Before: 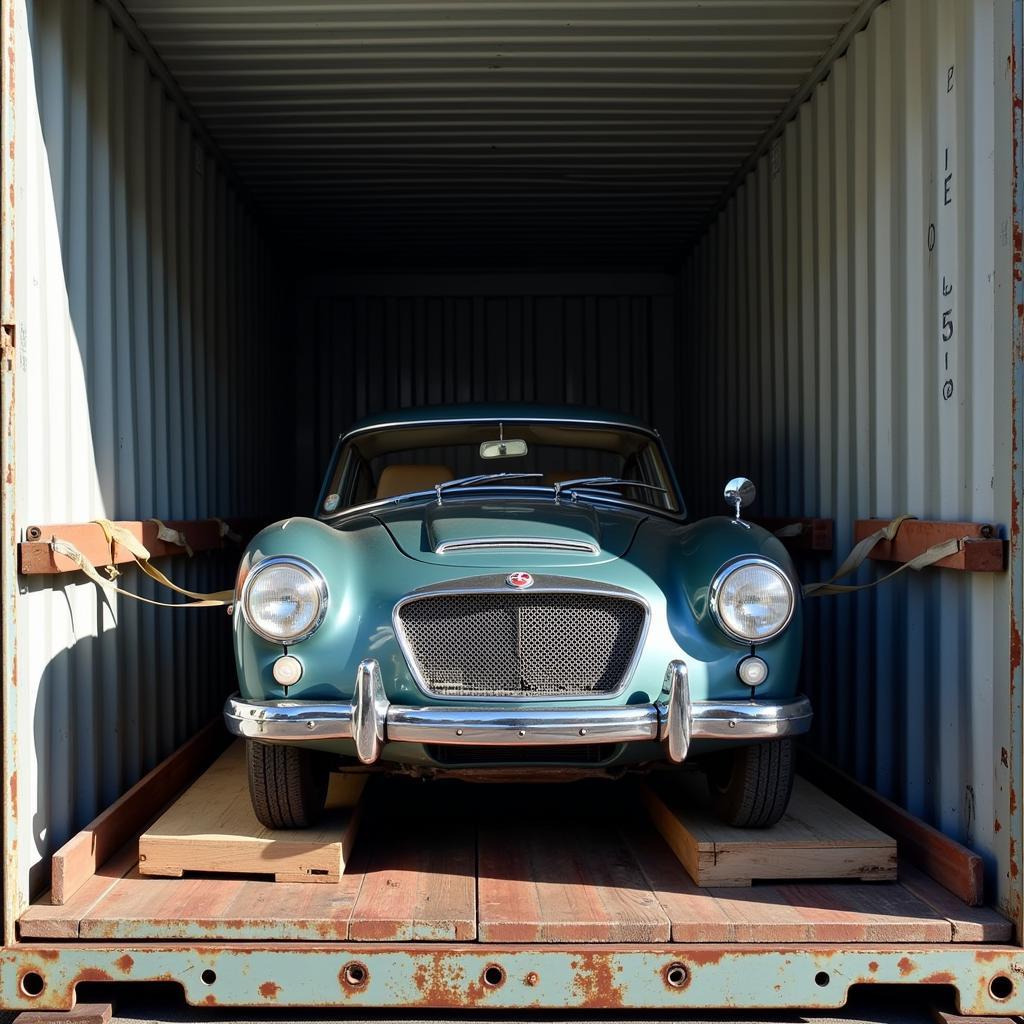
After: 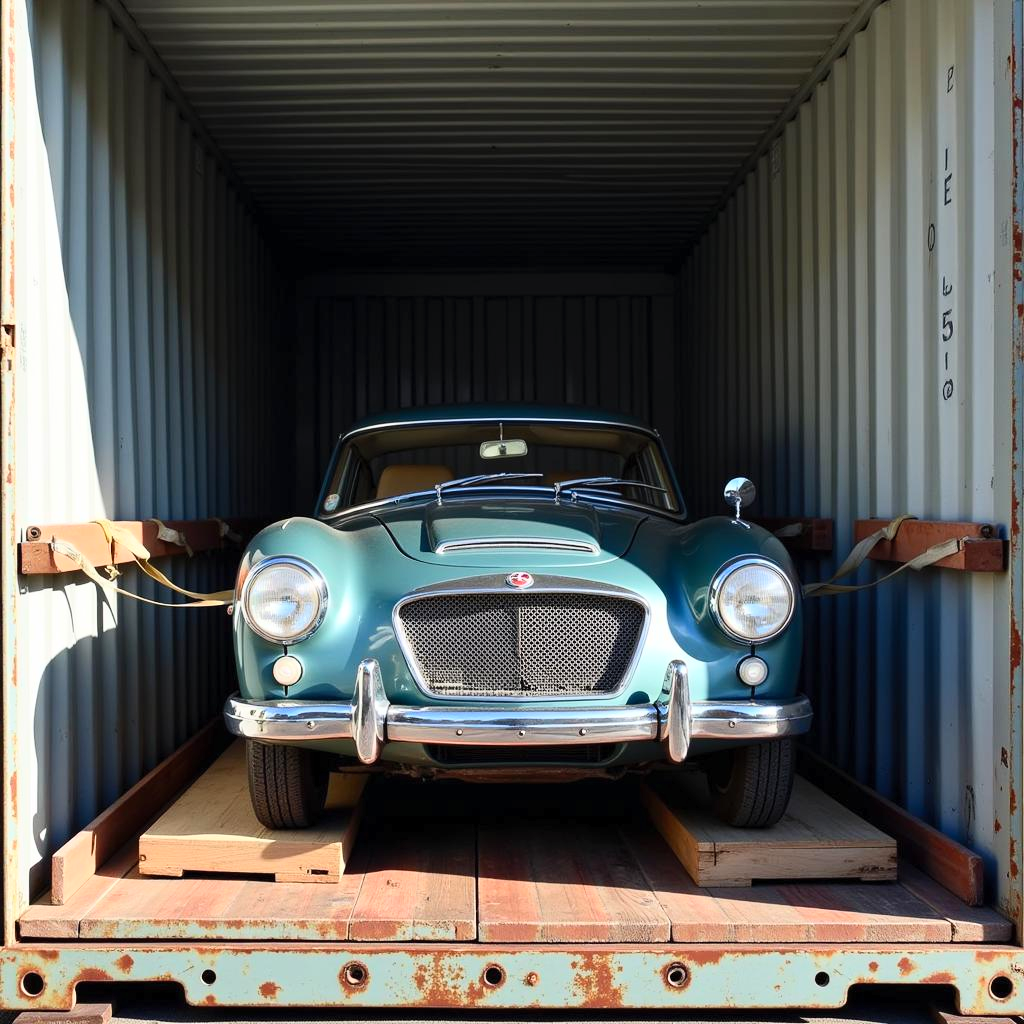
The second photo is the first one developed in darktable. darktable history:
contrast brightness saturation: contrast 0.201, brightness 0.153, saturation 0.149
